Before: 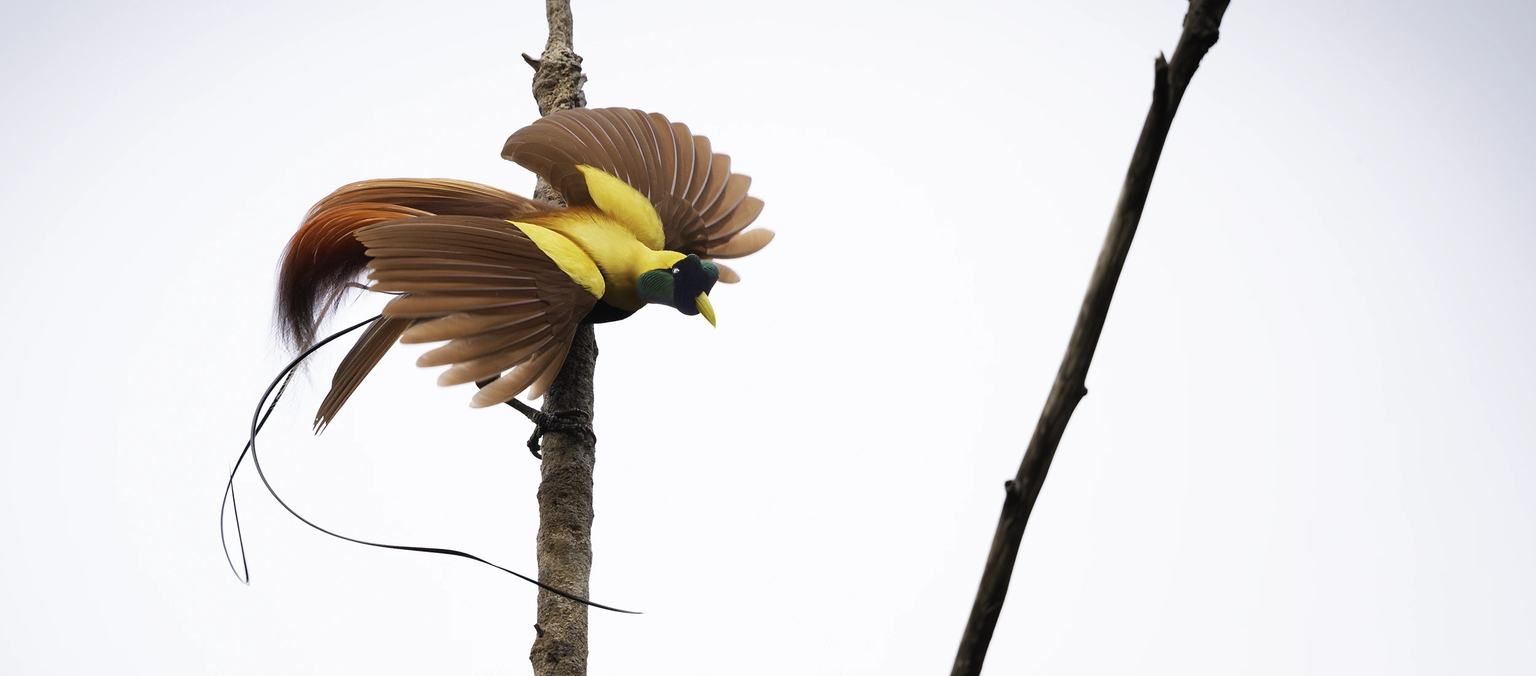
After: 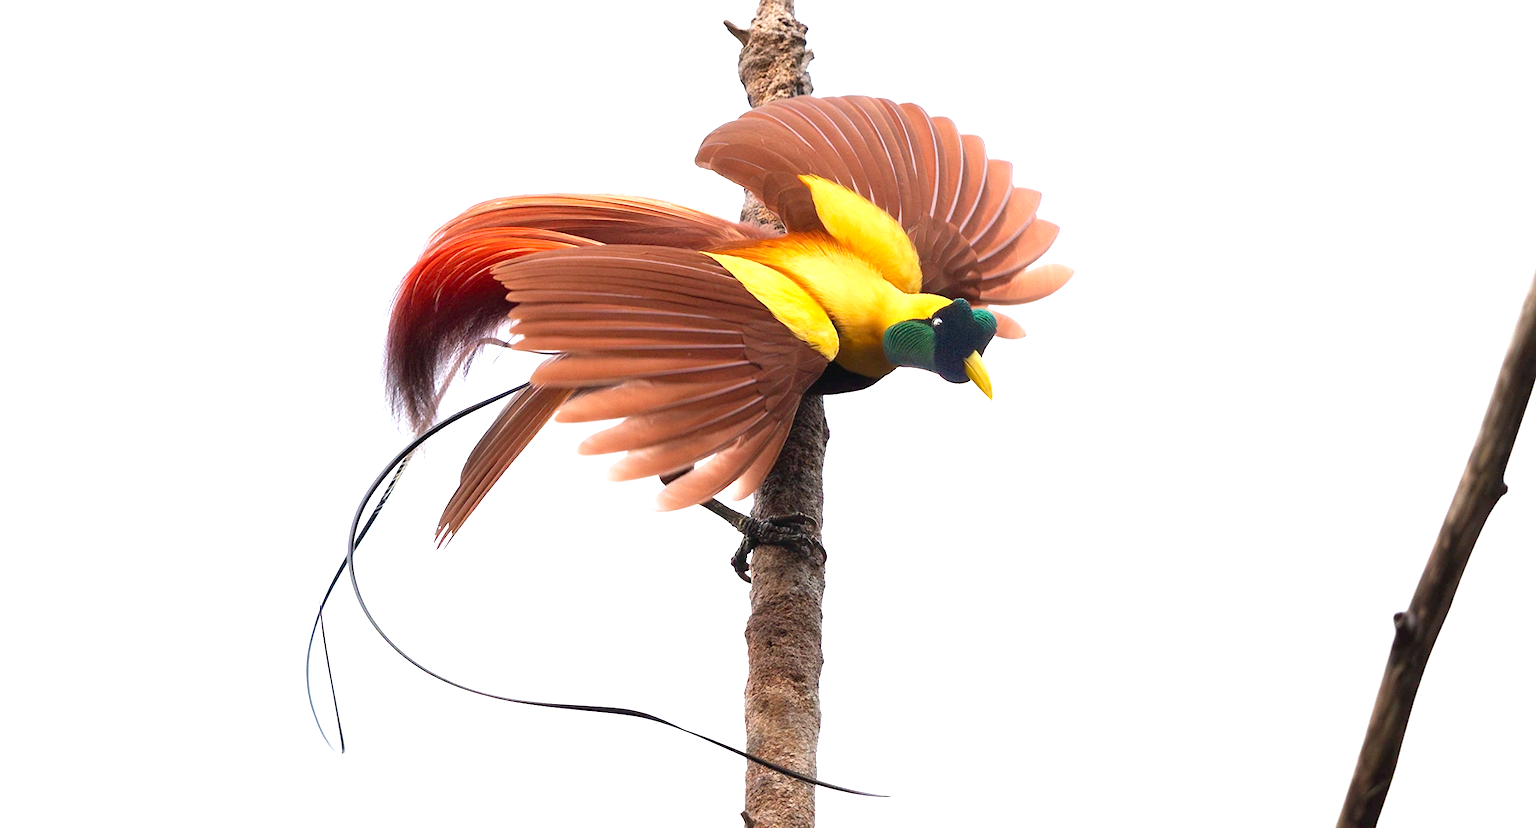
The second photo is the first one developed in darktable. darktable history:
exposure: exposure 0.605 EV, compensate highlight preservation false
crop: top 5.742%, right 27.876%, bottom 5.731%
